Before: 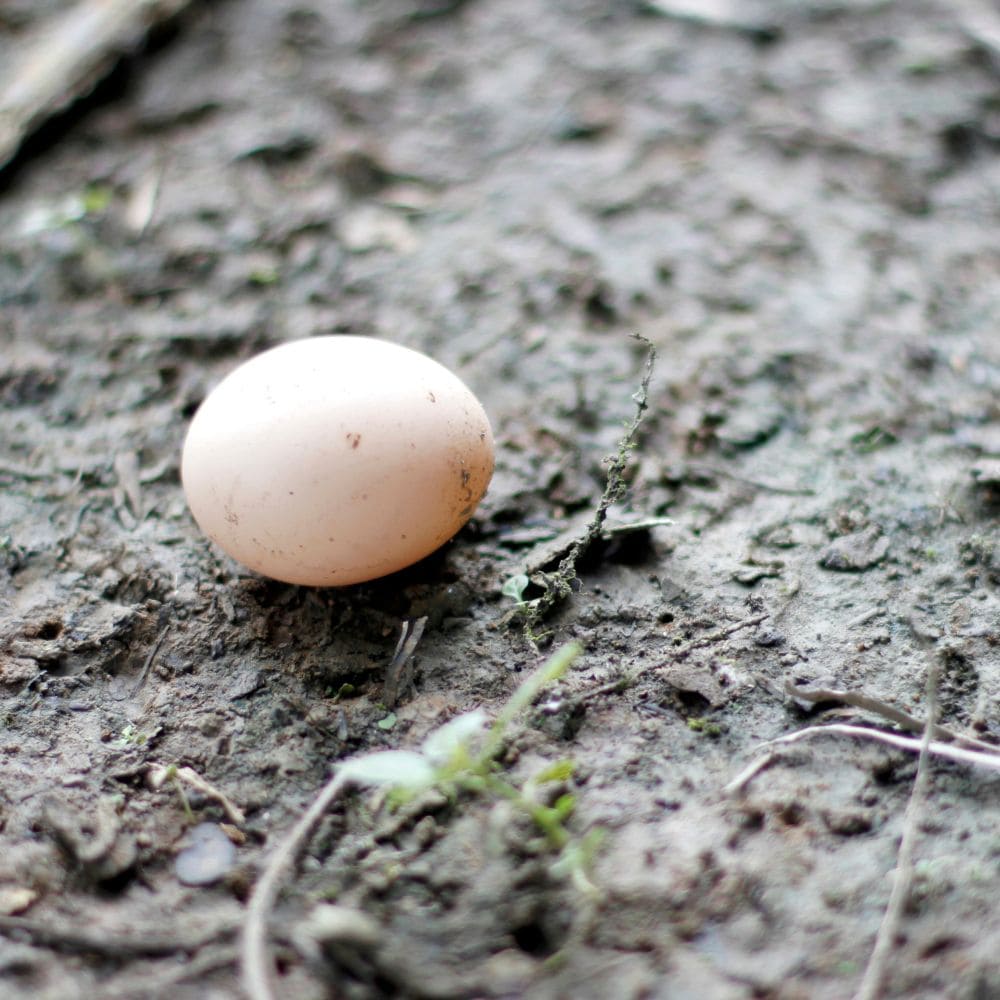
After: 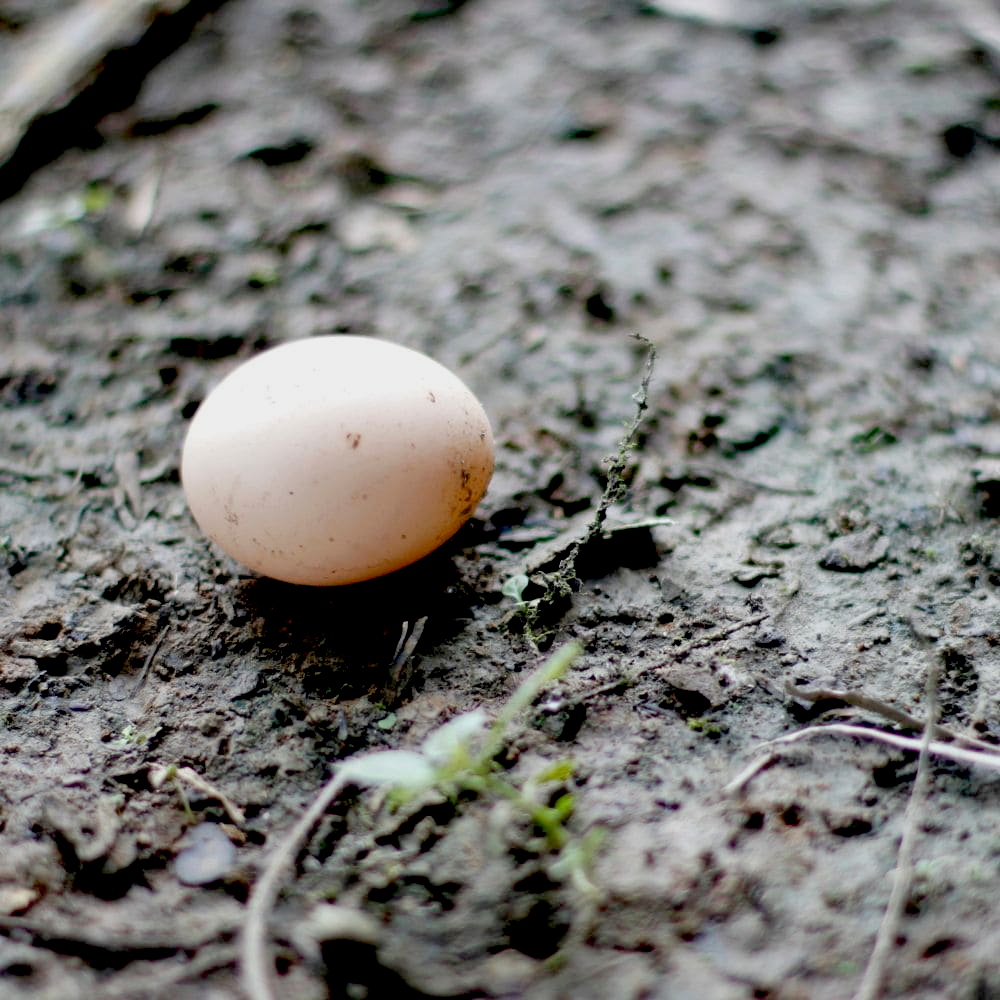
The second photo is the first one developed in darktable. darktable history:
exposure: black level correction 0.046, exposure -0.234 EV, compensate highlight preservation false
